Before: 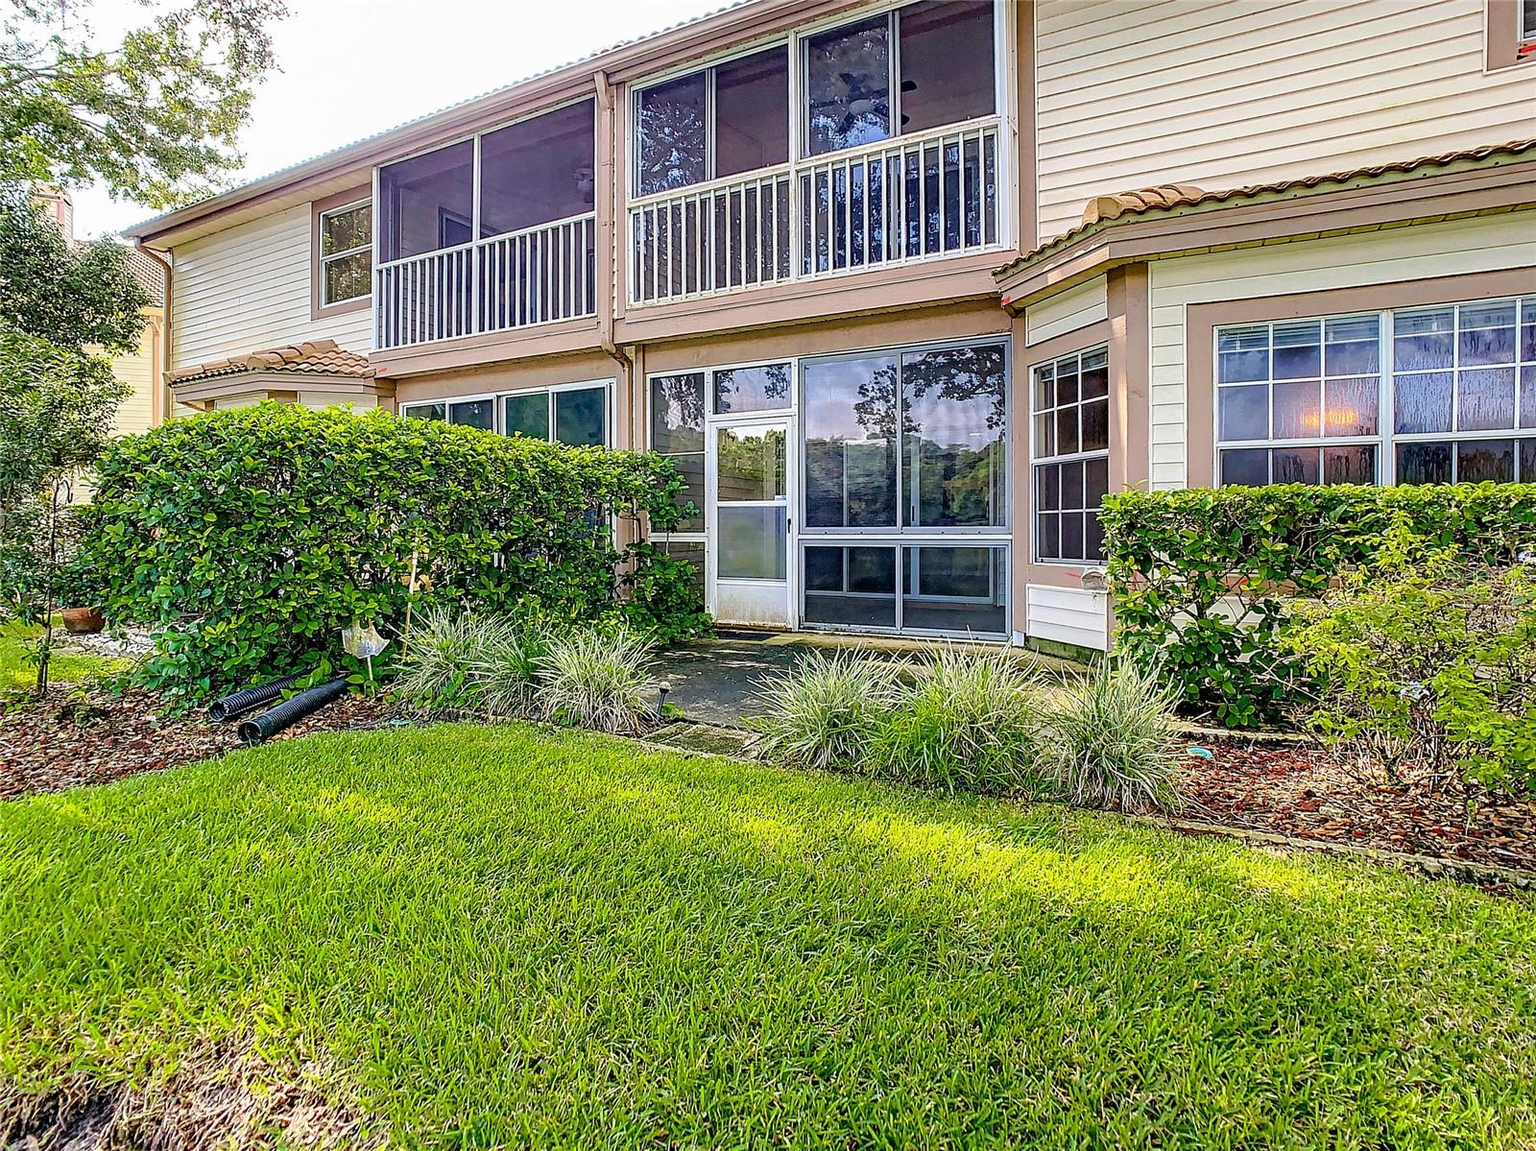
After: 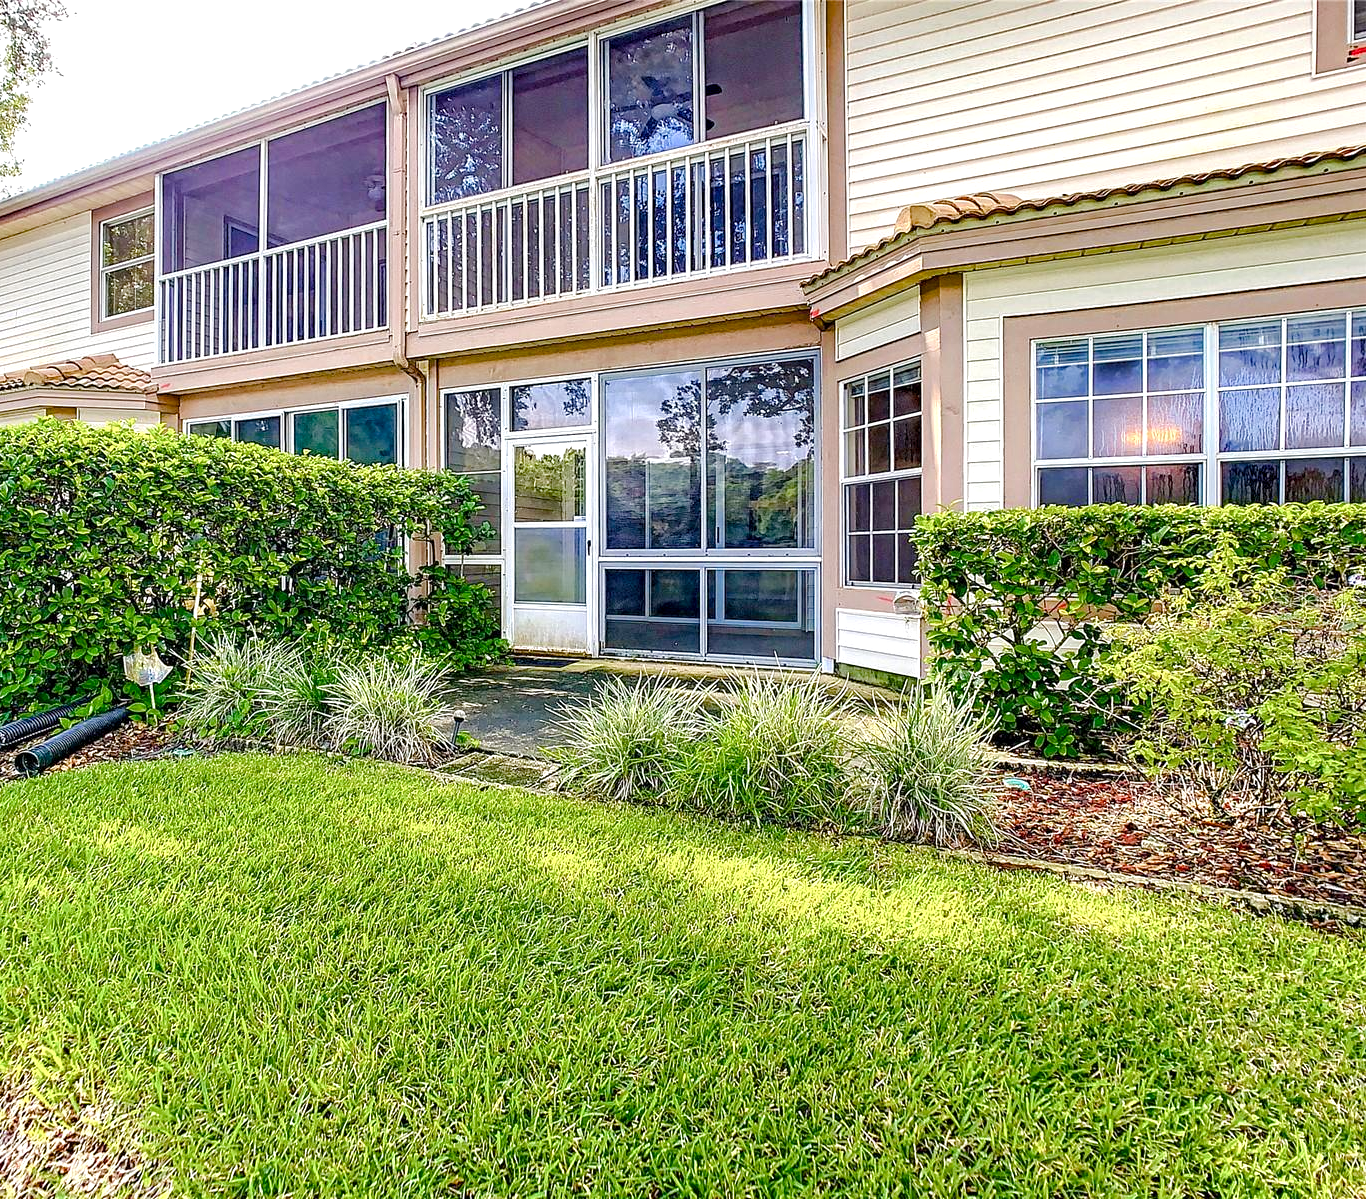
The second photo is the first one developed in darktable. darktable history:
color balance rgb: perceptual saturation grading › global saturation 20%, perceptual saturation grading › highlights -50%, perceptual saturation grading › shadows 30%, perceptual brilliance grading › global brilliance 10%, perceptual brilliance grading › shadows 15%
crop and rotate: left 14.584%
local contrast: highlights 100%, shadows 100%, detail 120%, midtone range 0.2
